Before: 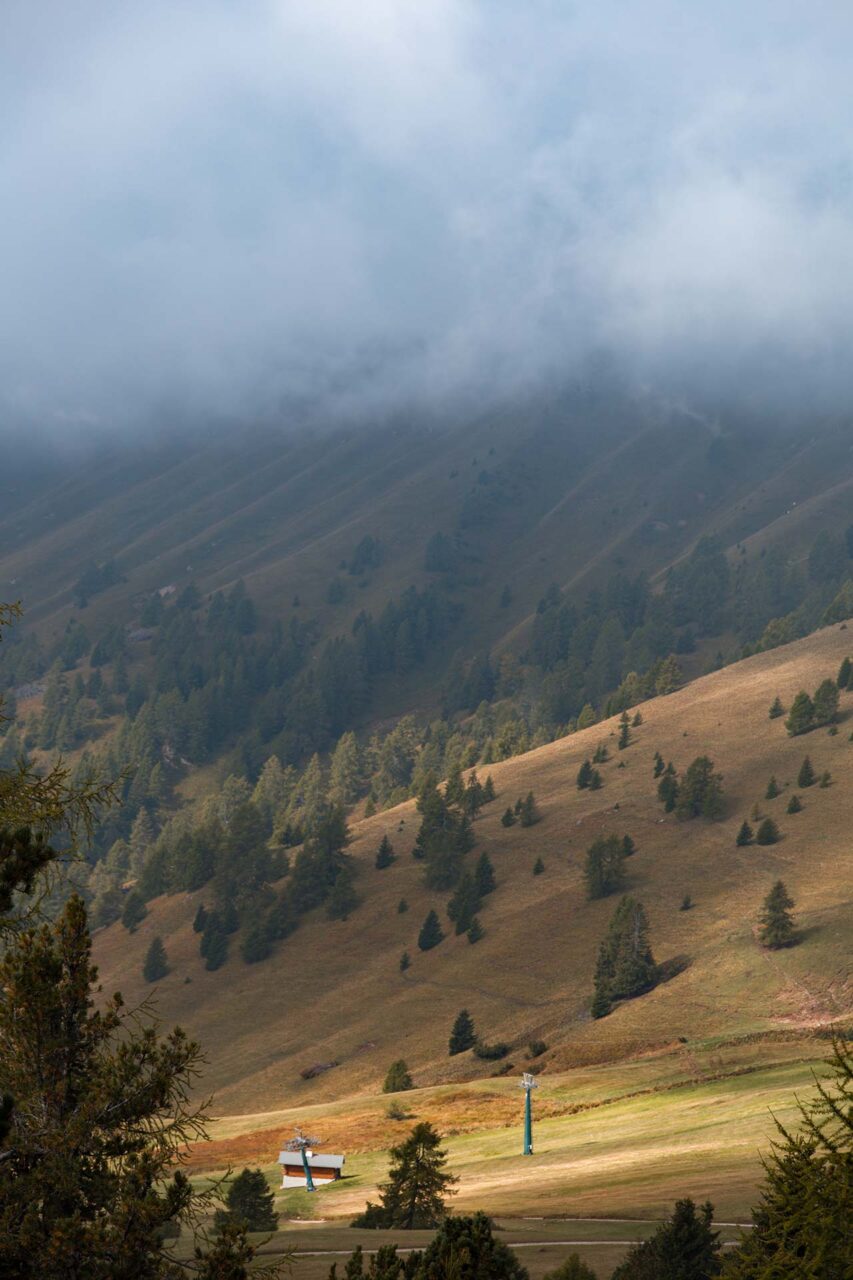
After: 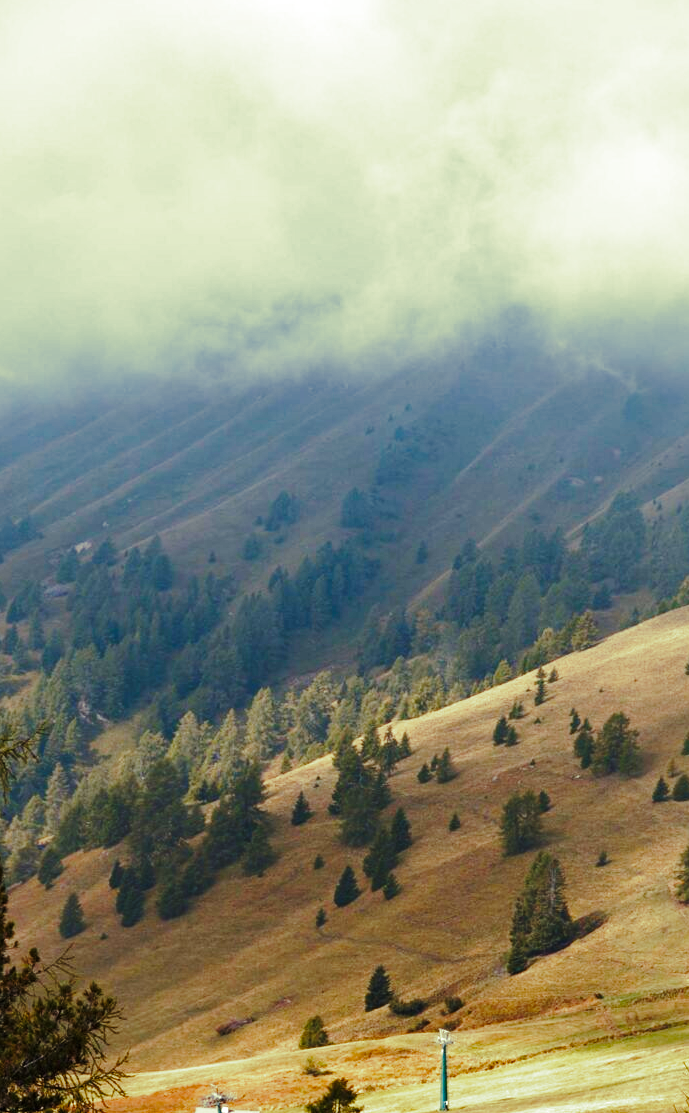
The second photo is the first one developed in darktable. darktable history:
color balance rgb: shadows lift › luminance -20%, power › hue 72.24°, highlights gain › luminance 15%, global offset › hue 171.6°, perceptual saturation grading › highlights -30%, perceptual saturation grading › shadows 20%, global vibrance 30%, contrast 10%
crop: left 9.929%, top 3.475%, right 9.188%, bottom 9.529%
split-toning: shadows › hue 290.82°, shadows › saturation 0.34, highlights › saturation 0.38, balance 0, compress 50%
shadows and highlights: shadows 40, highlights -60
base curve: curves: ch0 [(0, 0) (0.028, 0.03) (0.121, 0.232) (0.46, 0.748) (0.859, 0.968) (1, 1)], preserve colors none
